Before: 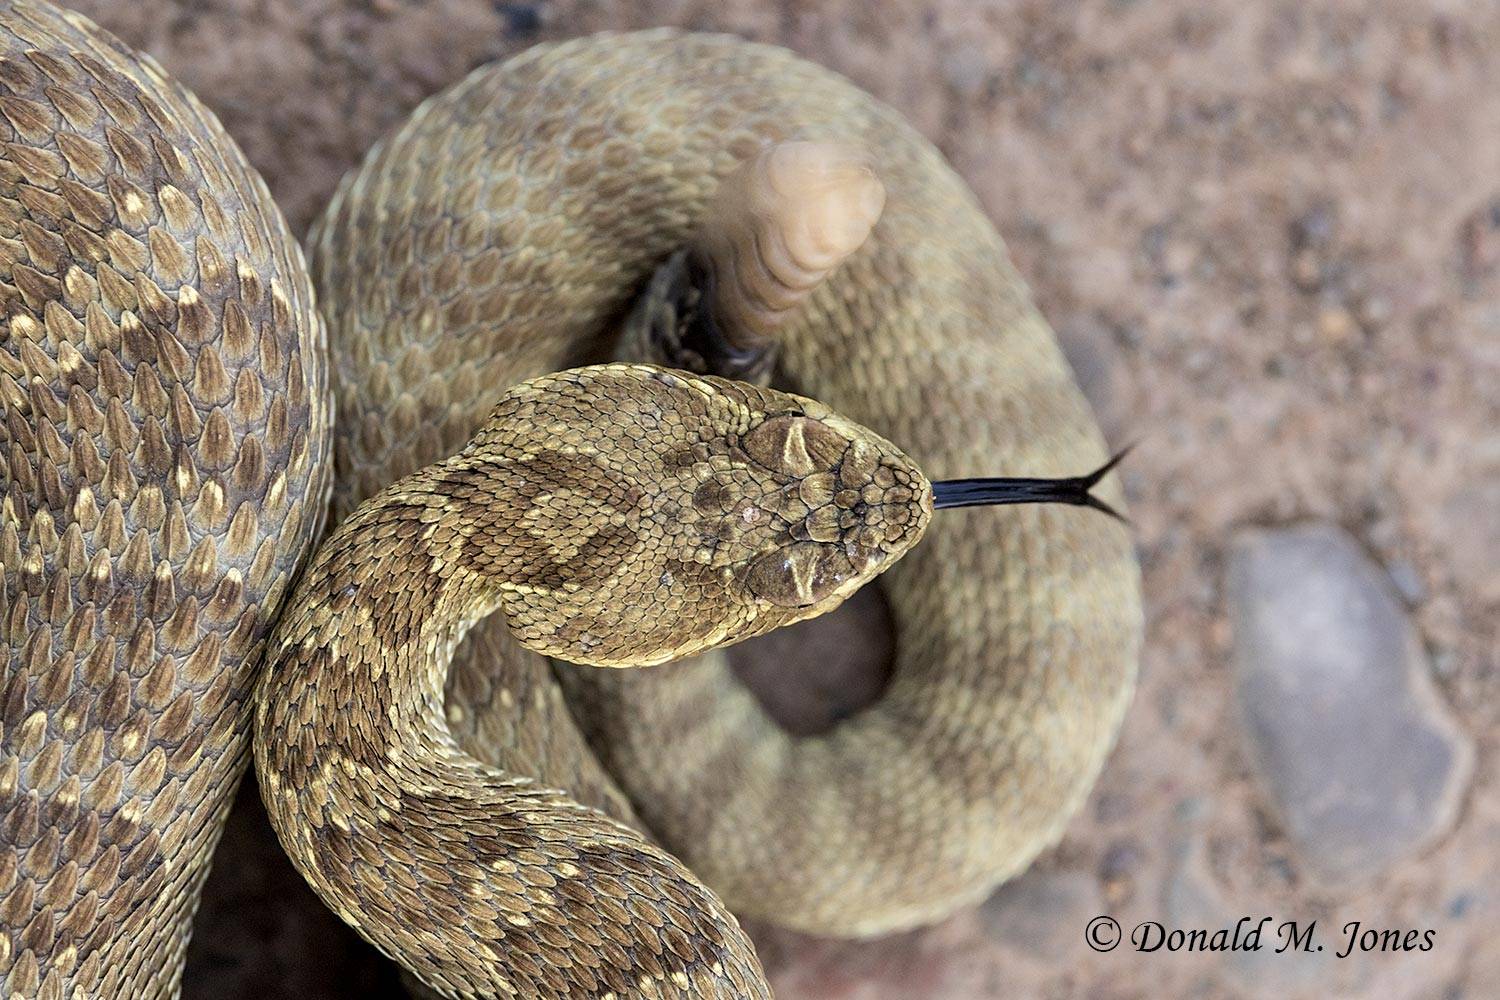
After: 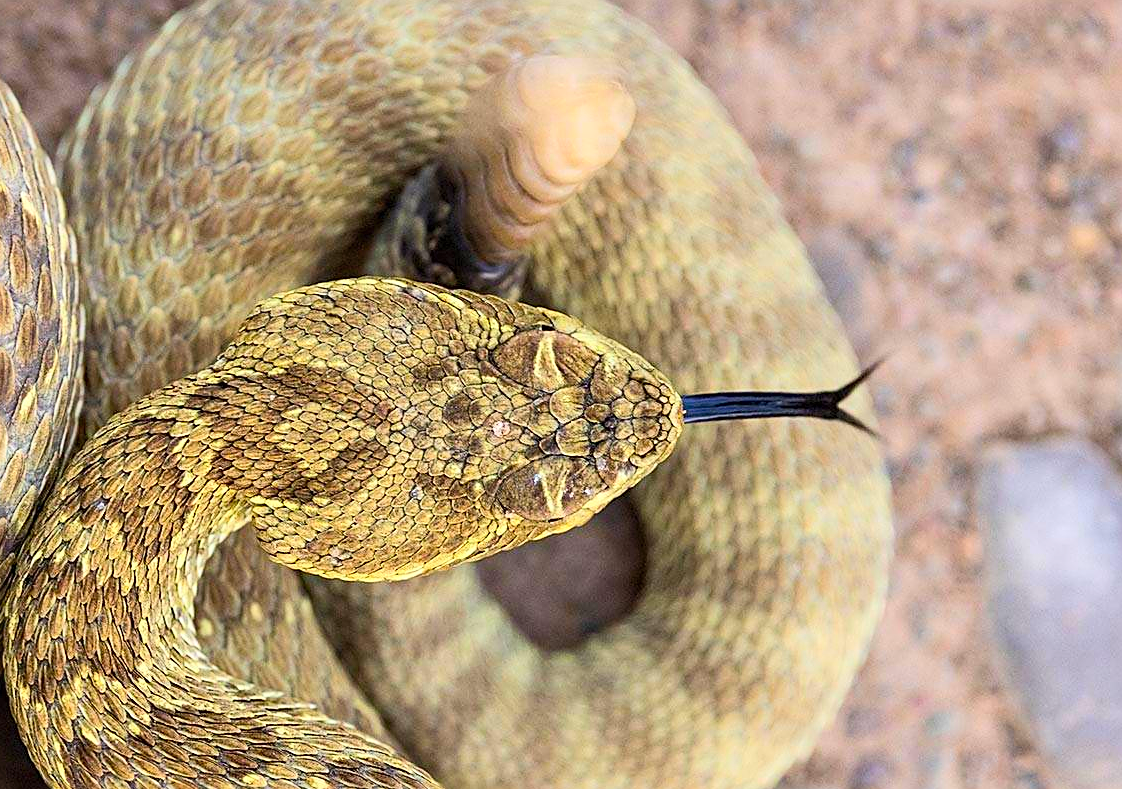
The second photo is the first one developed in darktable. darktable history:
crop: left 16.703%, top 8.632%, right 8.448%, bottom 12.439%
sharpen: on, module defaults
contrast brightness saturation: contrast 0.204, brightness 0.196, saturation 0.784
